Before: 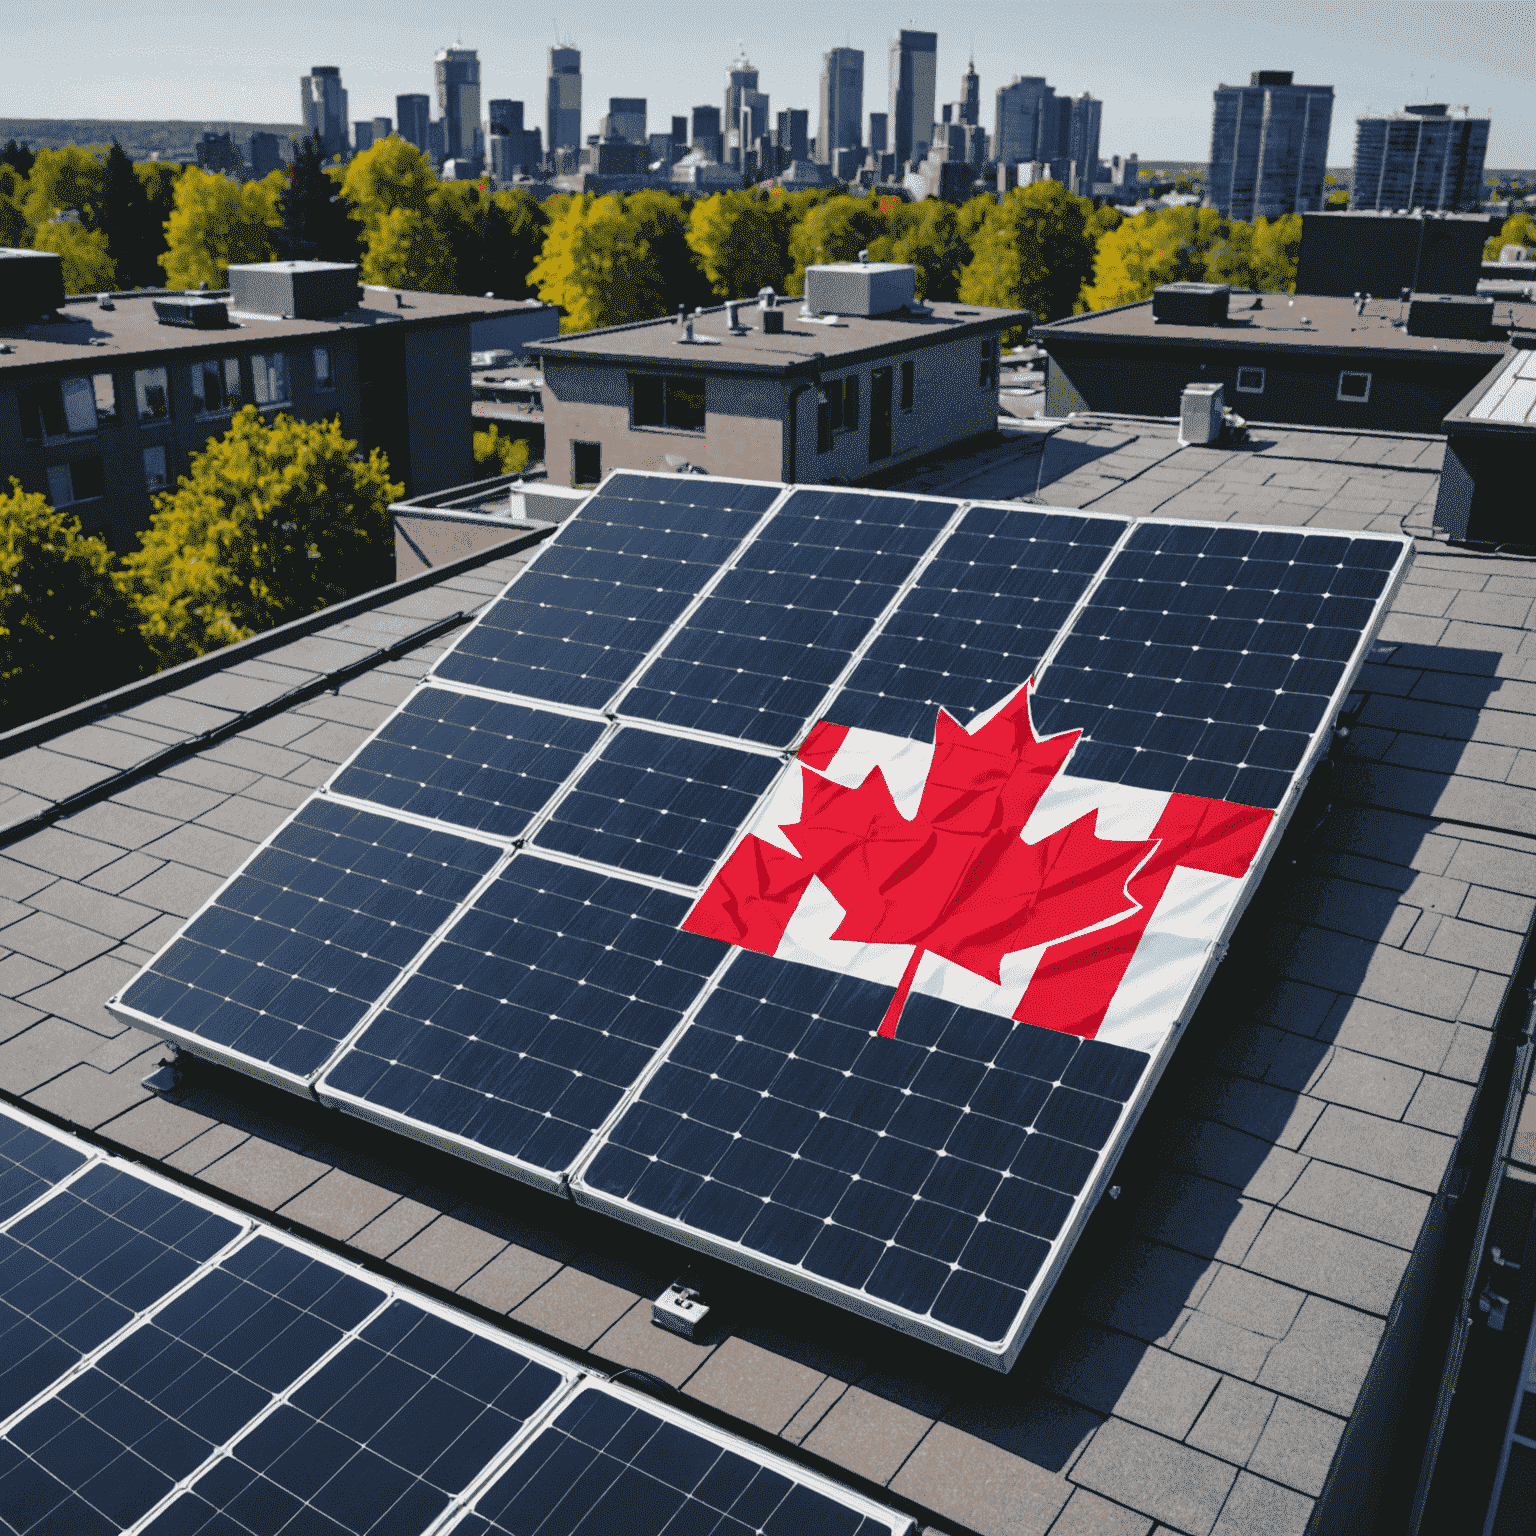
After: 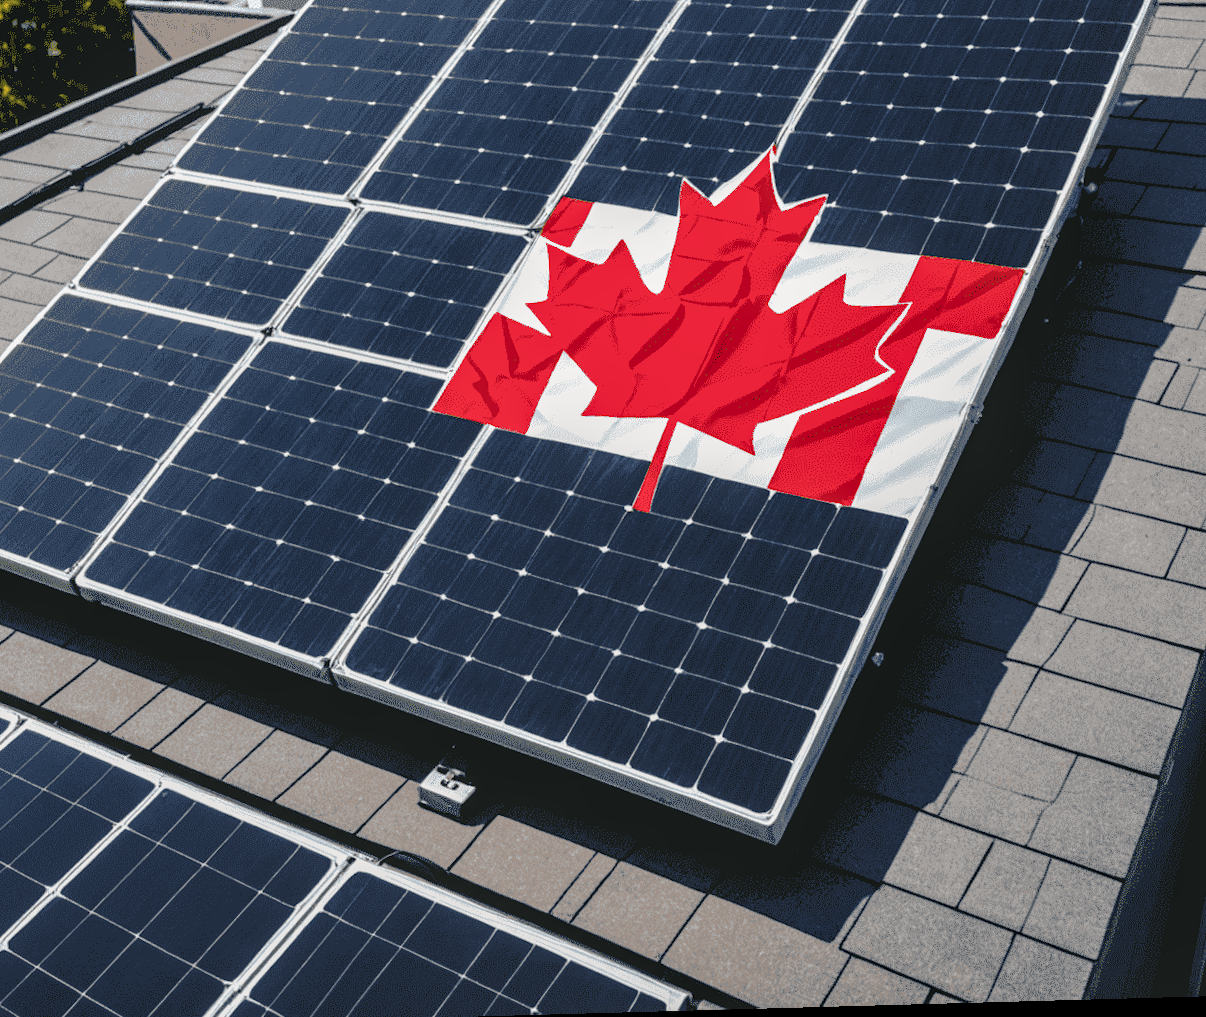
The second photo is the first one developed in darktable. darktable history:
crop and rotate: left 17.299%, top 35.115%, right 7.015%, bottom 1.024%
local contrast: detail 130%
rotate and perspective: rotation -2.22°, lens shift (horizontal) -0.022, automatic cropping off
